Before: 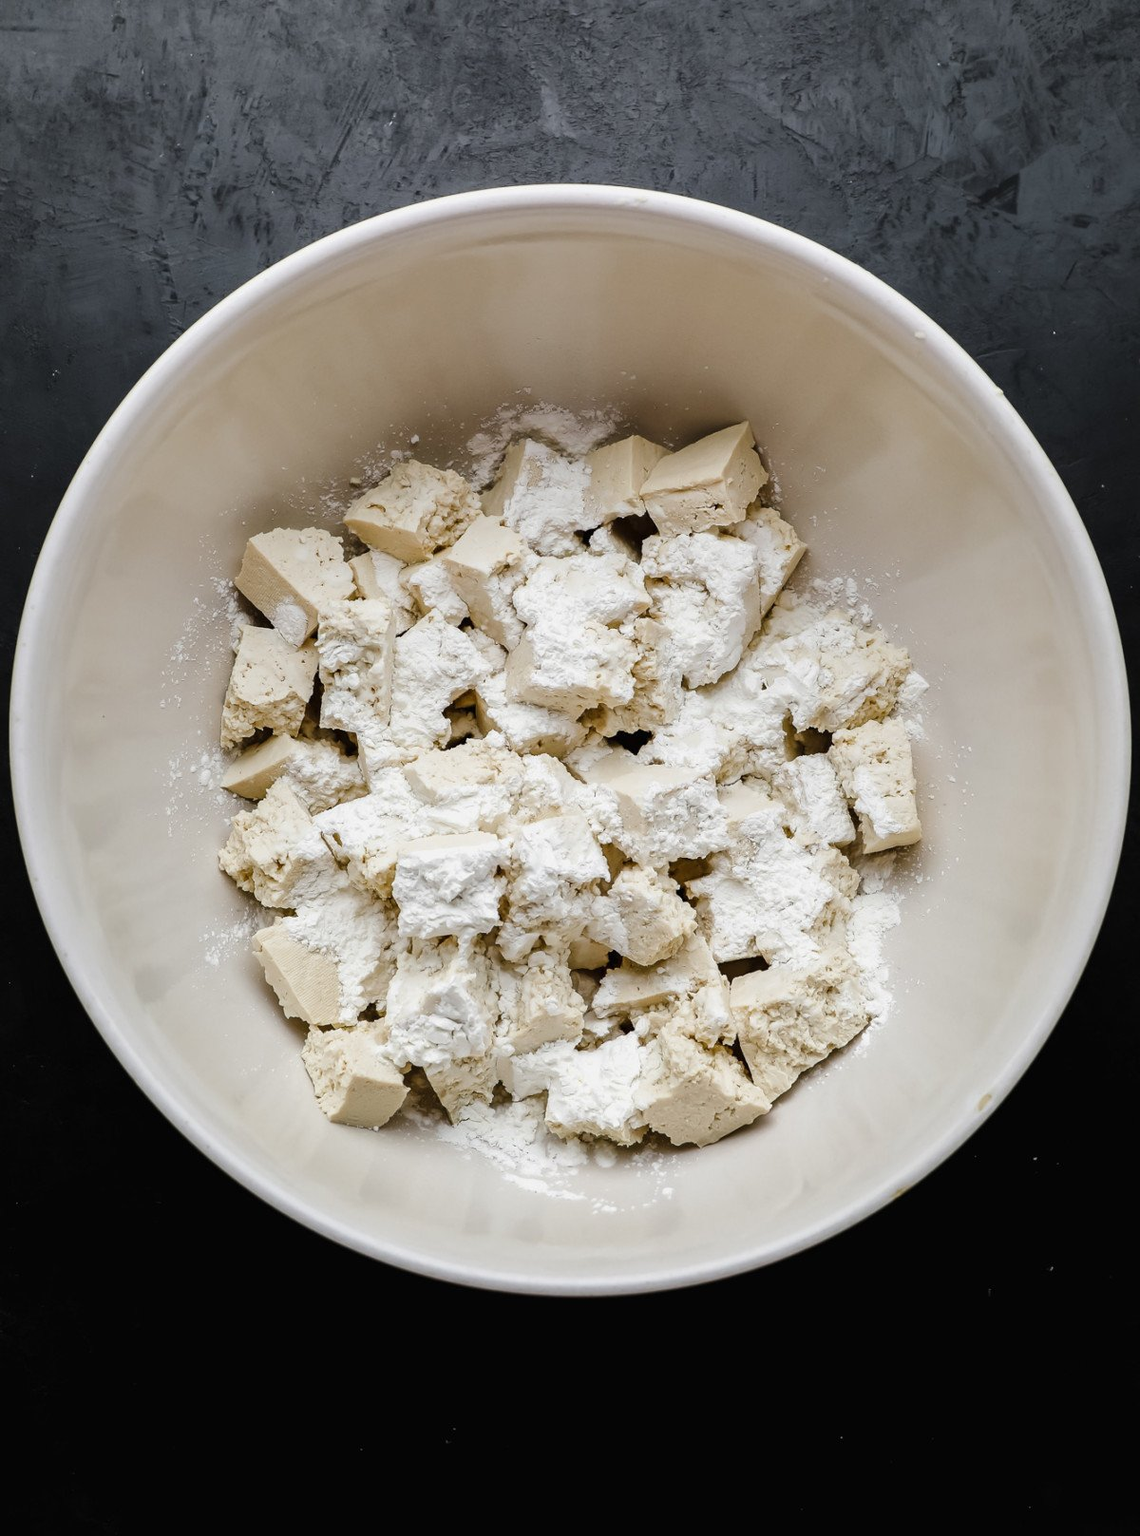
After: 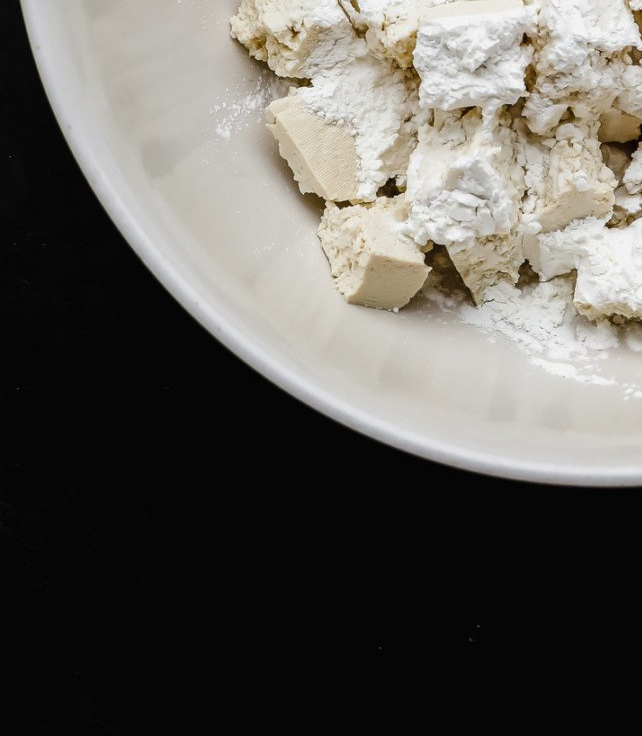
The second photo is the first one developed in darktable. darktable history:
crop and rotate: top 54.346%, right 46.431%, bottom 0.119%
